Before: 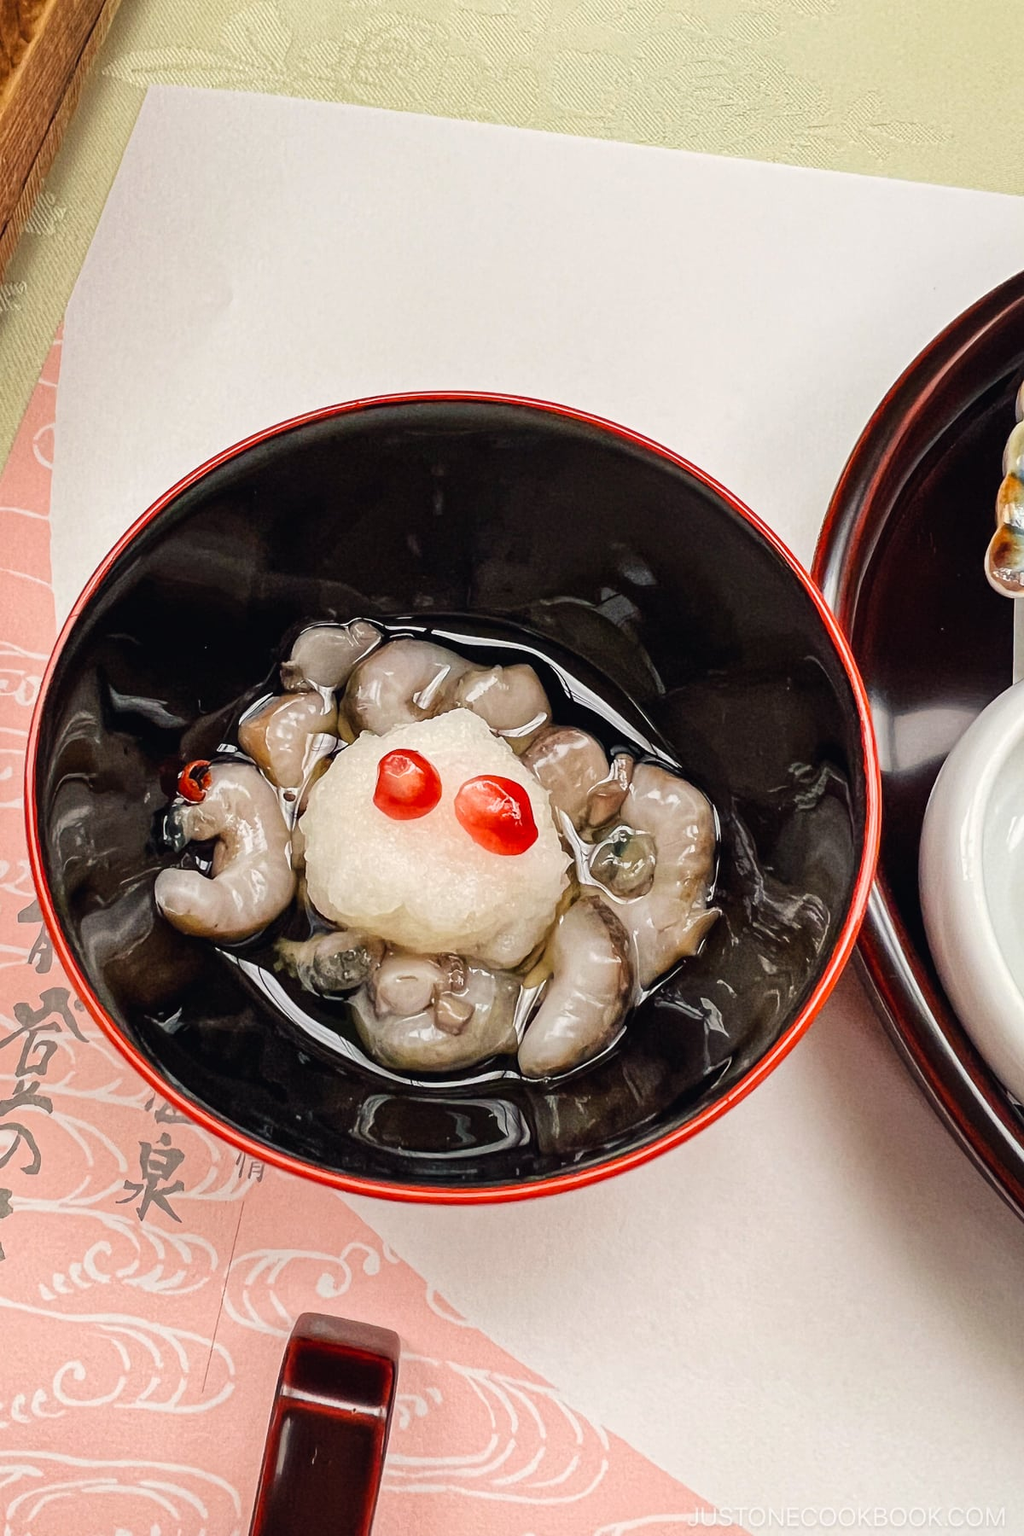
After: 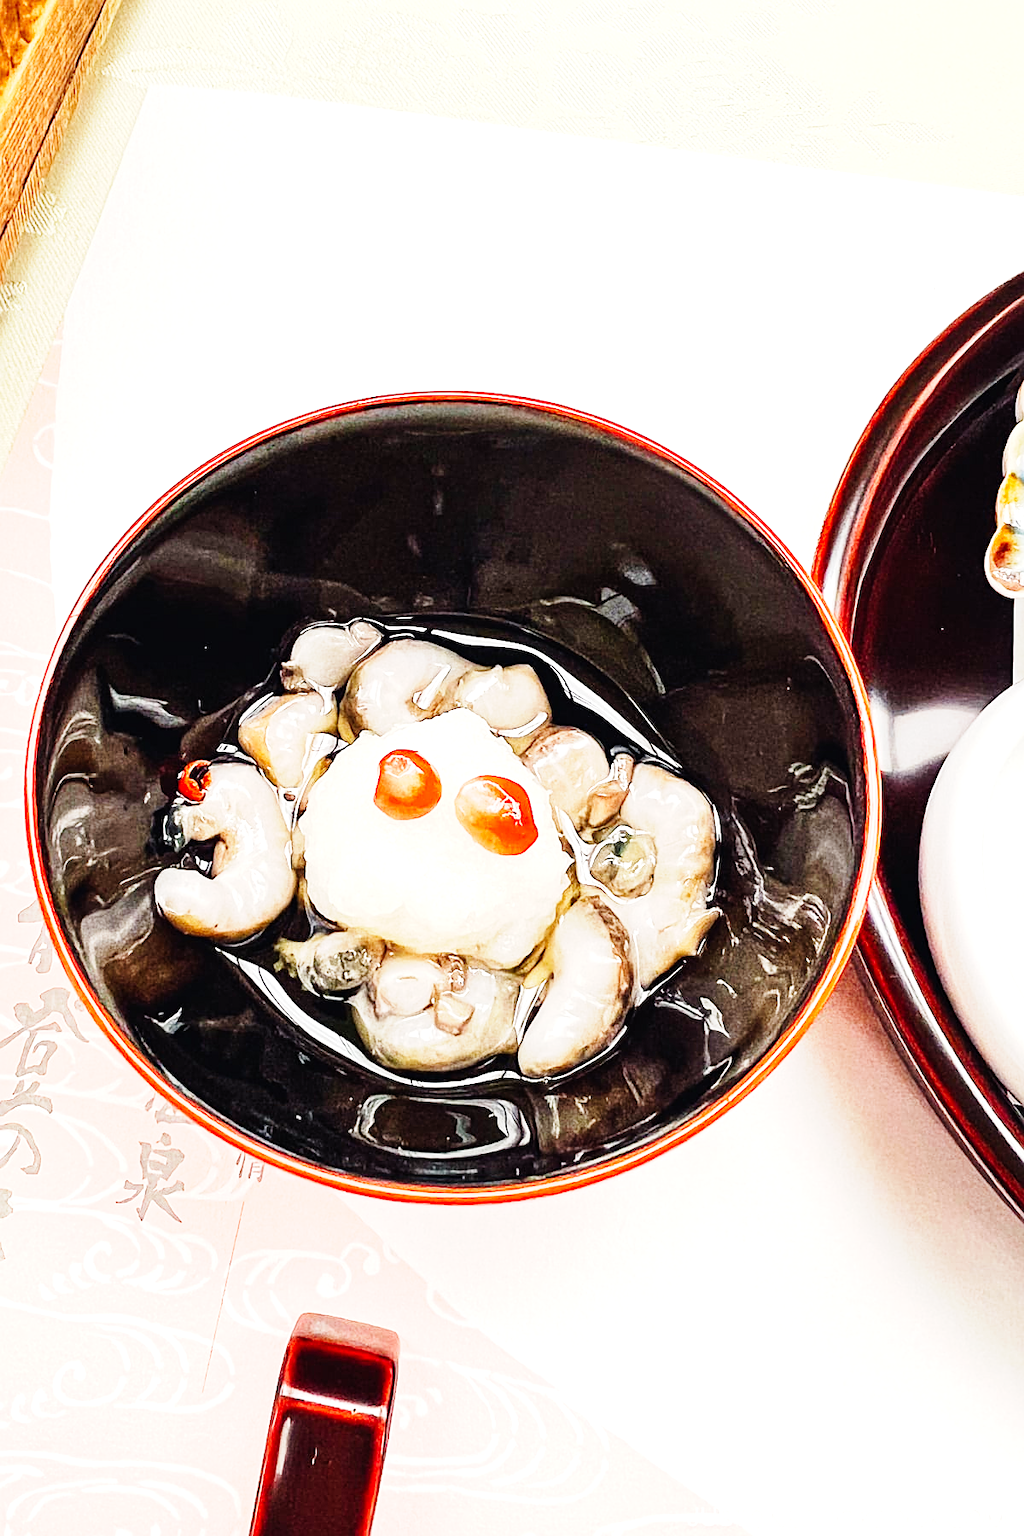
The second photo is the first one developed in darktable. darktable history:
sharpen: on, module defaults
base curve: curves: ch0 [(0, 0) (0, 0.001) (0.001, 0.001) (0.004, 0.002) (0.007, 0.004) (0.015, 0.013) (0.033, 0.045) (0.052, 0.096) (0.075, 0.17) (0.099, 0.241) (0.163, 0.42) (0.219, 0.55) (0.259, 0.616) (0.327, 0.722) (0.365, 0.765) (0.522, 0.873) (0.547, 0.881) (0.689, 0.919) (0.826, 0.952) (1, 1)], preserve colors none
exposure: black level correction 0, exposure 0.694 EV, compensate highlight preservation false
